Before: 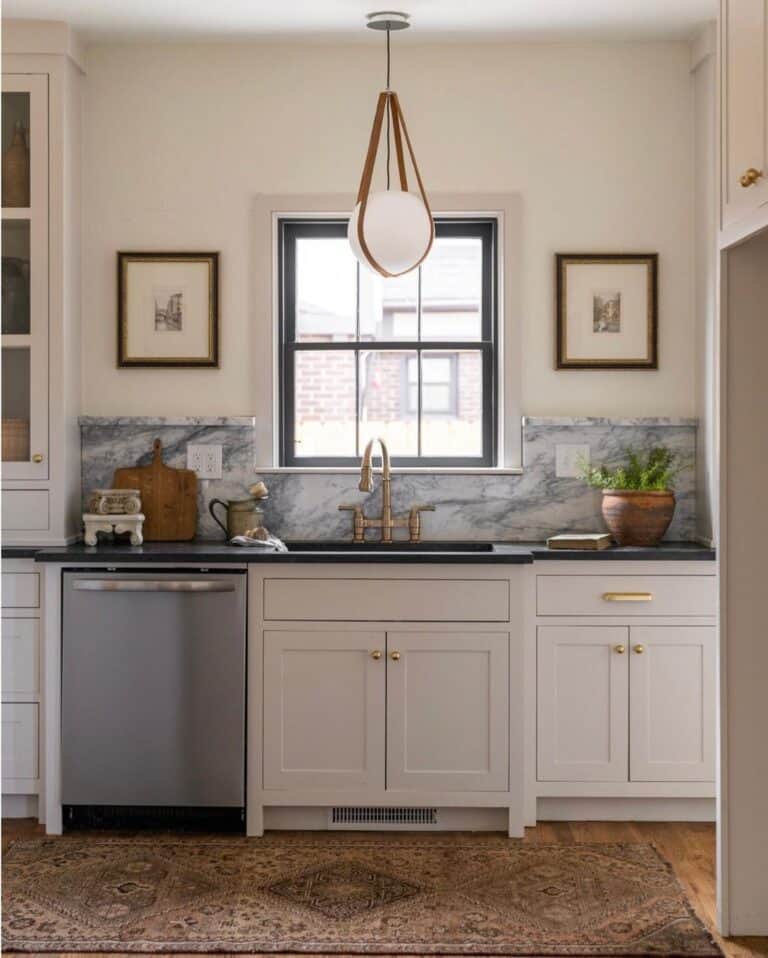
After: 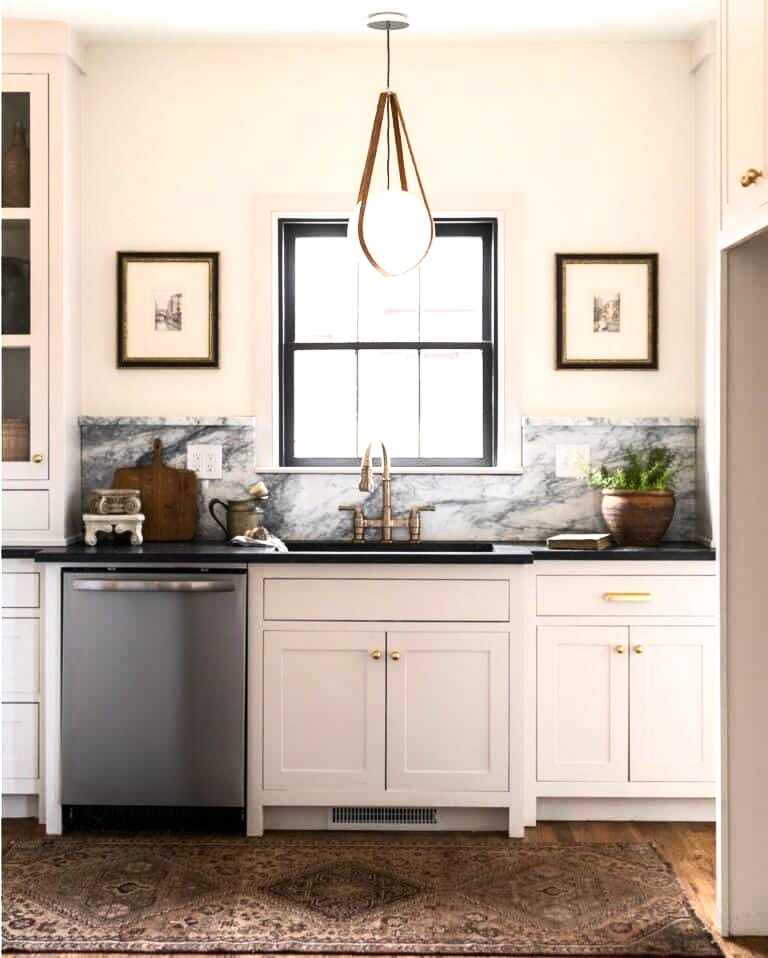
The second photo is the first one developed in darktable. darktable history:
tone equalizer: -8 EV -1.08 EV, -7 EV -1.05 EV, -6 EV -0.831 EV, -5 EV -0.549 EV, -3 EV 0.591 EV, -2 EV 0.866 EV, -1 EV 1 EV, +0 EV 1.08 EV, edges refinement/feathering 500, mask exposure compensation -1.57 EV, preserve details guided filter
contrast brightness saturation: contrast 0.148, brightness 0.045
shadows and highlights: shadows 1.05, highlights 40.58
